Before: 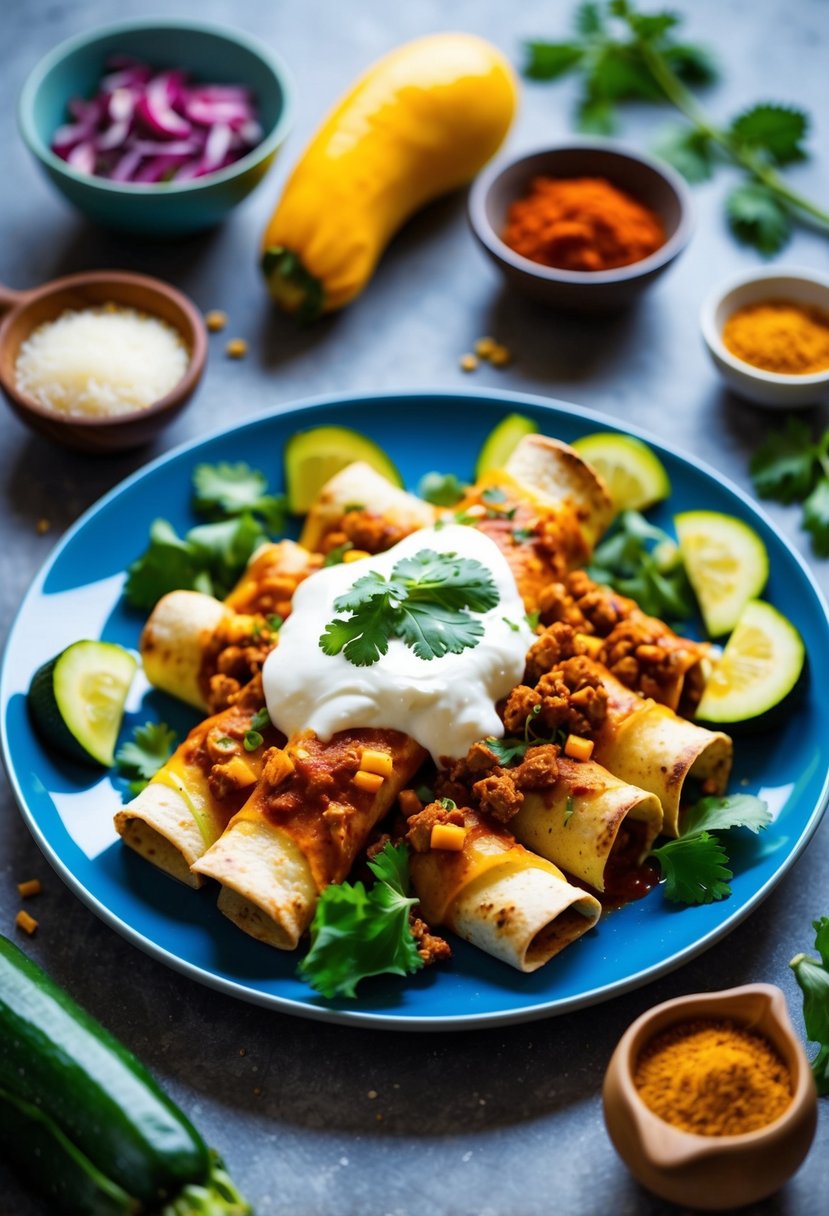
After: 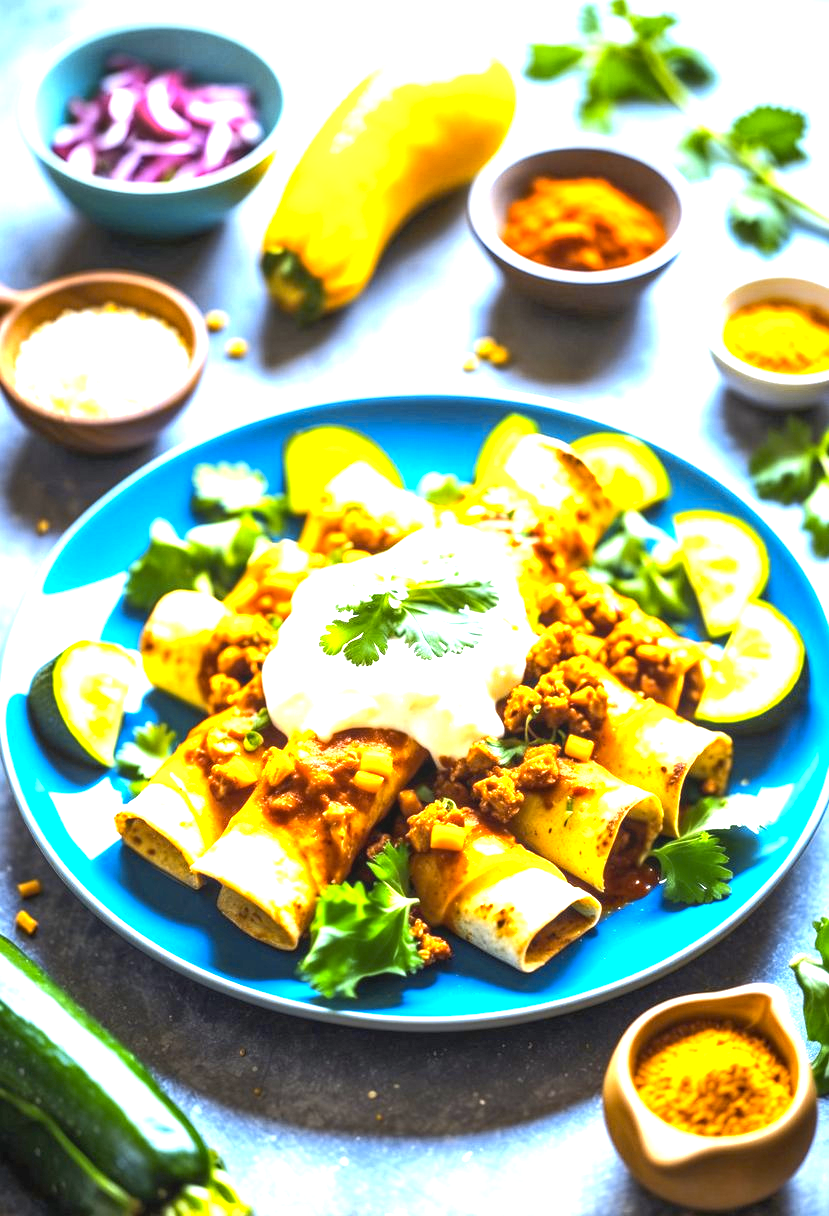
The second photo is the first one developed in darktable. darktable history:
local contrast: on, module defaults
rgb levels: preserve colors max RGB
color contrast: green-magenta contrast 0.85, blue-yellow contrast 1.25, unbound 0
tone equalizer: -8 EV -0.001 EV, -7 EV 0.001 EV, -6 EV -0.002 EV, -5 EV -0.003 EV, -4 EV -0.062 EV, -3 EV -0.222 EV, -2 EV -0.267 EV, -1 EV 0.105 EV, +0 EV 0.303 EV
exposure: black level correction 0, exposure 1.9 EV, compensate highlight preservation false
